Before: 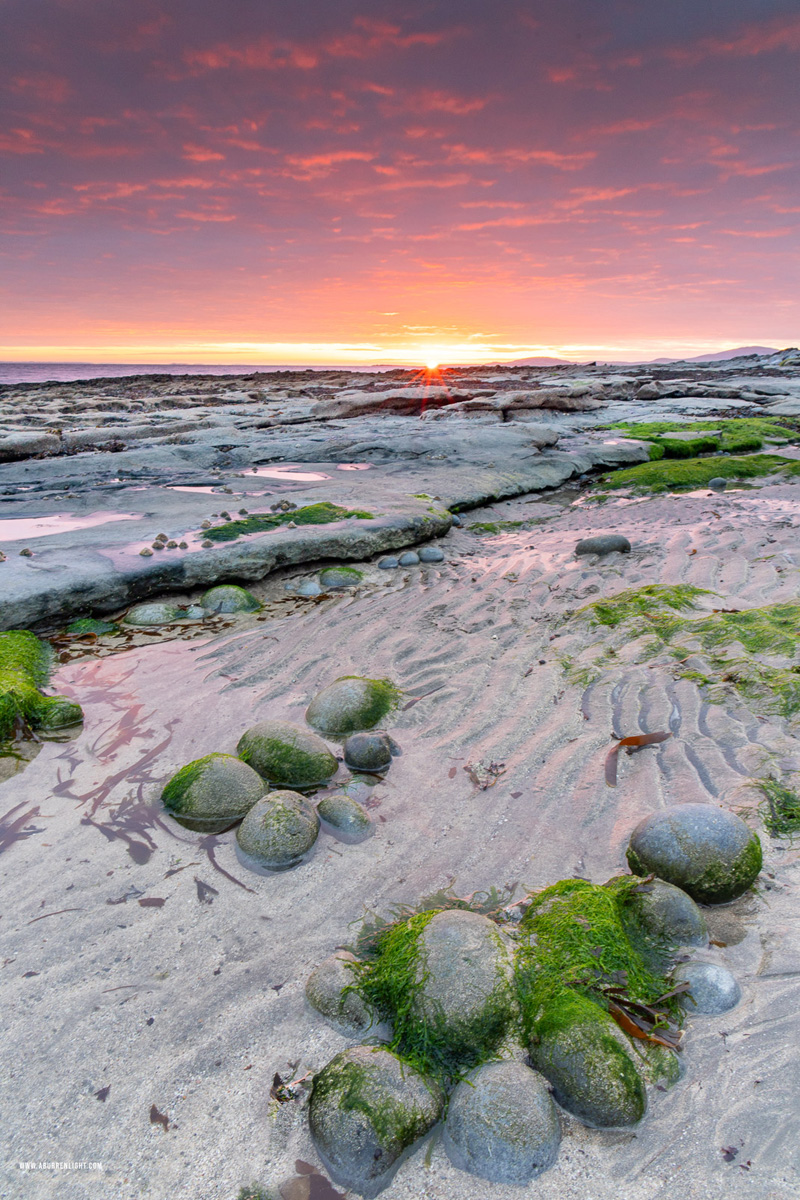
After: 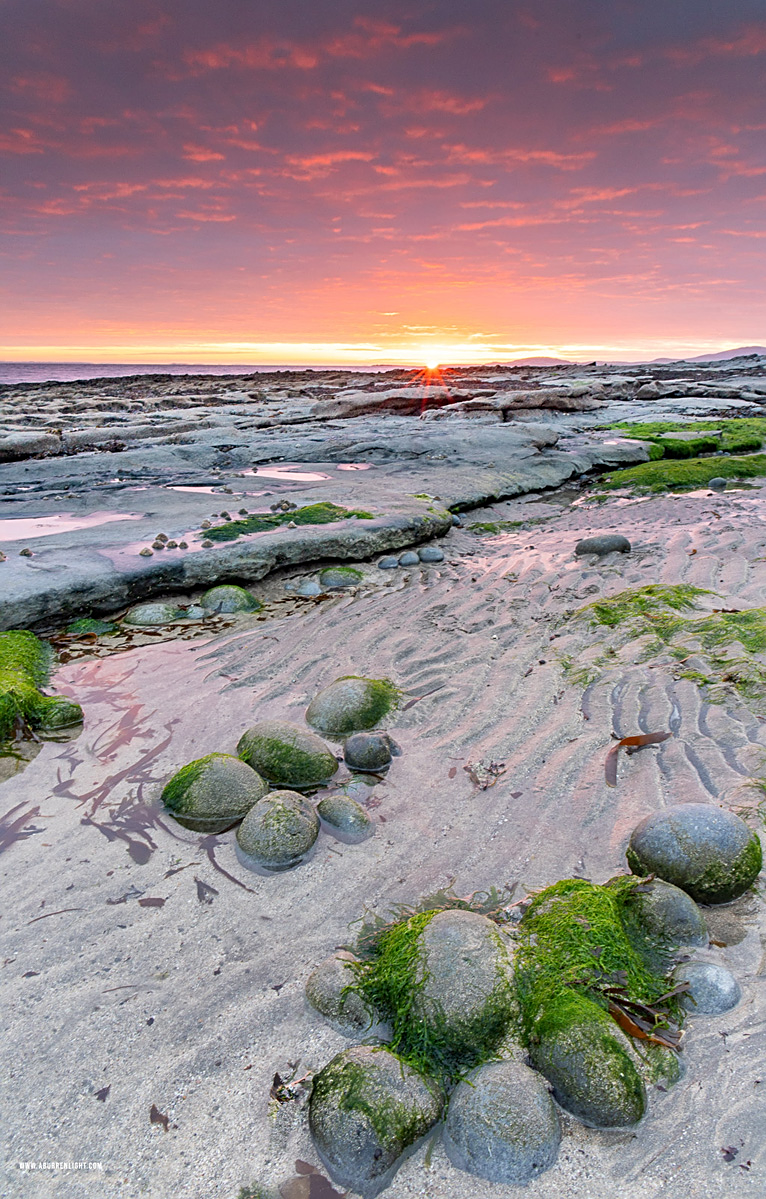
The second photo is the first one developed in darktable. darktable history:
sharpen: on, module defaults
crop: right 4.126%, bottom 0.031%
